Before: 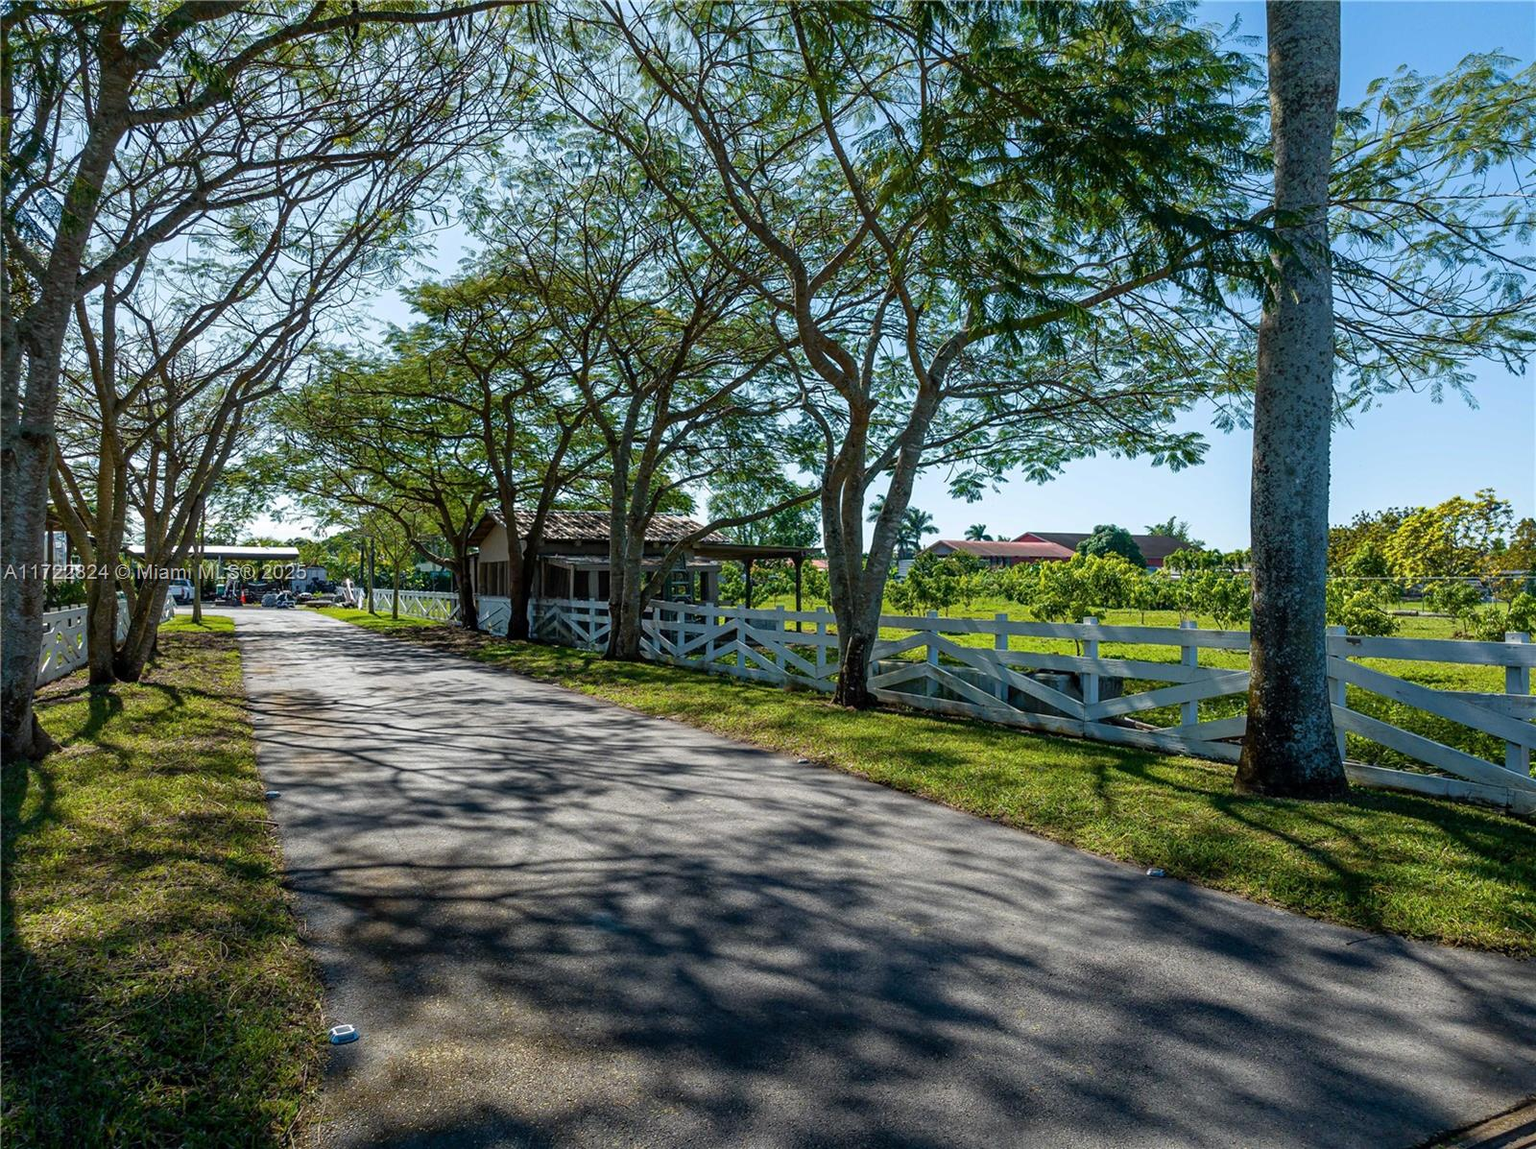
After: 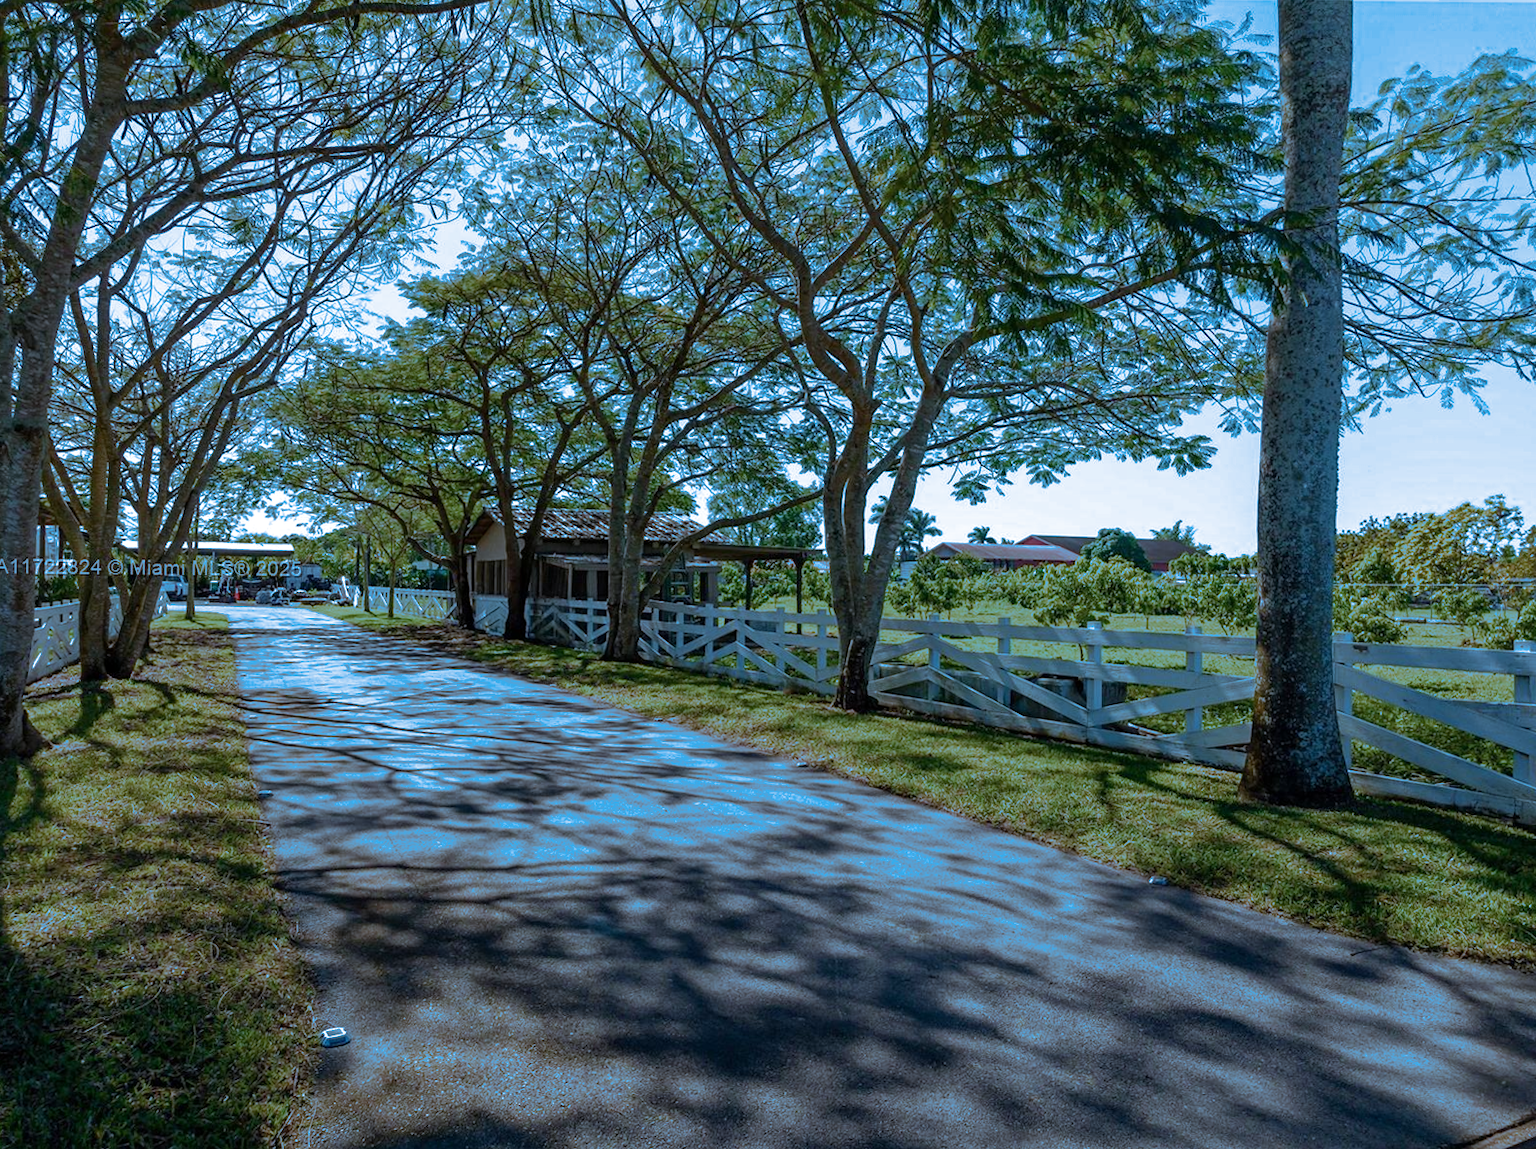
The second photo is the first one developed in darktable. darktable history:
split-toning: shadows › hue 220°, shadows › saturation 0.64, highlights › hue 220°, highlights › saturation 0.64, balance 0, compress 5.22%
color calibration: illuminant as shot in camera, x 0.358, y 0.373, temperature 4628.91 K
crop and rotate: angle -0.5°
